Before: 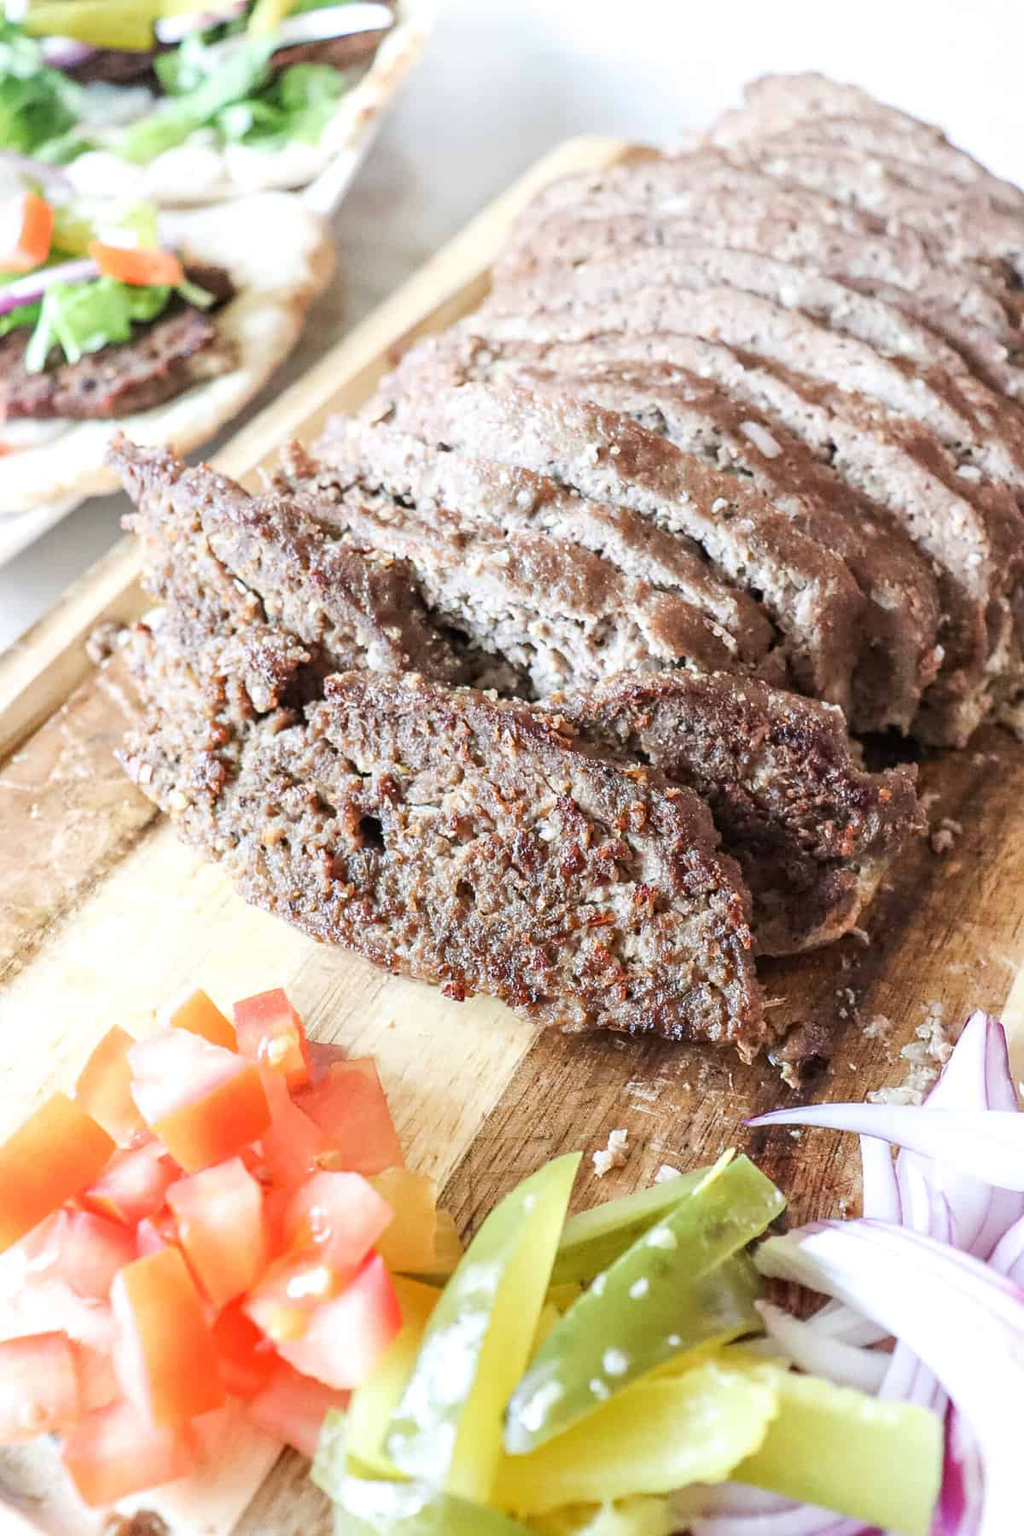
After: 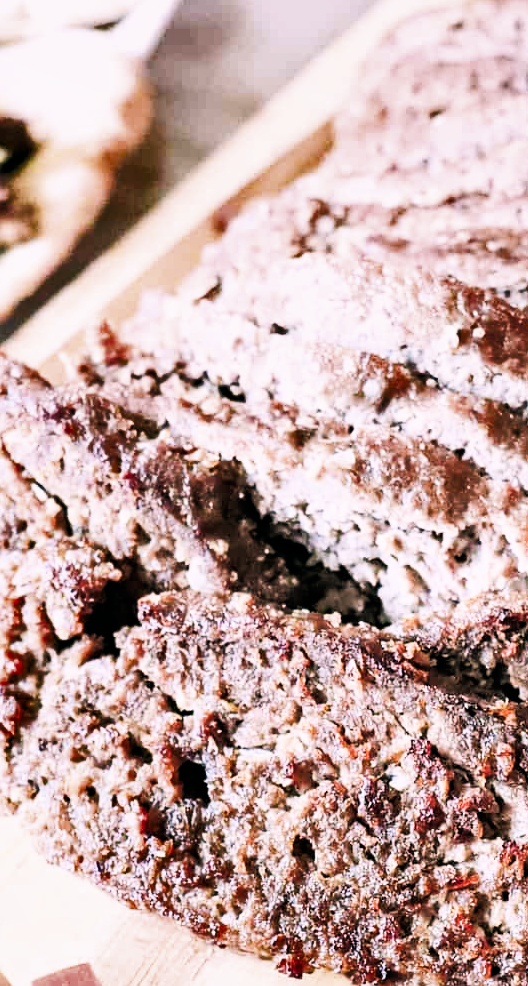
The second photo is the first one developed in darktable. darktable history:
crop: left 20.248%, top 10.86%, right 35.675%, bottom 34.321%
exposure: exposure 0.999 EV, compensate highlight preservation false
color balance: lift [1.016, 0.983, 1, 1.017], gamma [0.78, 1.018, 1.043, 0.957], gain [0.786, 1.063, 0.937, 1.017], input saturation 118.26%, contrast 13.43%, contrast fulcrum 21.62%, output saturation 82.76%
shadows and highlights: radius 118.69, shadows 42.21, highlights -61.56, soften with gaussian
filmic rgb: black relative exposure -5 EV, hardness 2.88, contrast 1.3, highlights saturation mix -30%
